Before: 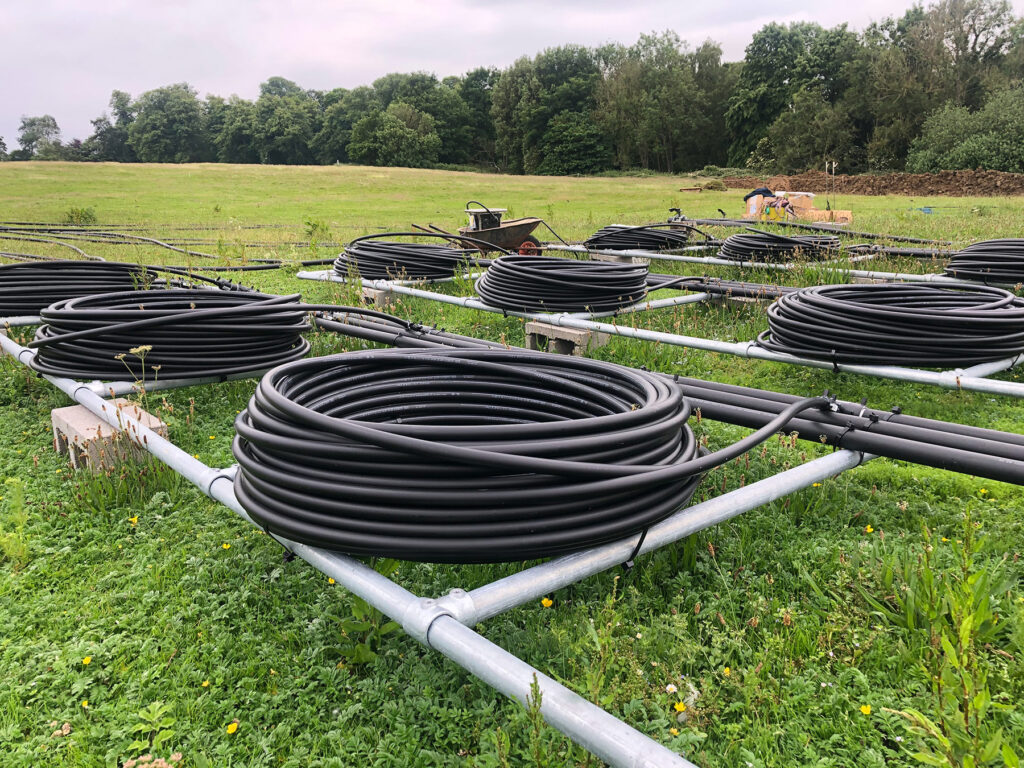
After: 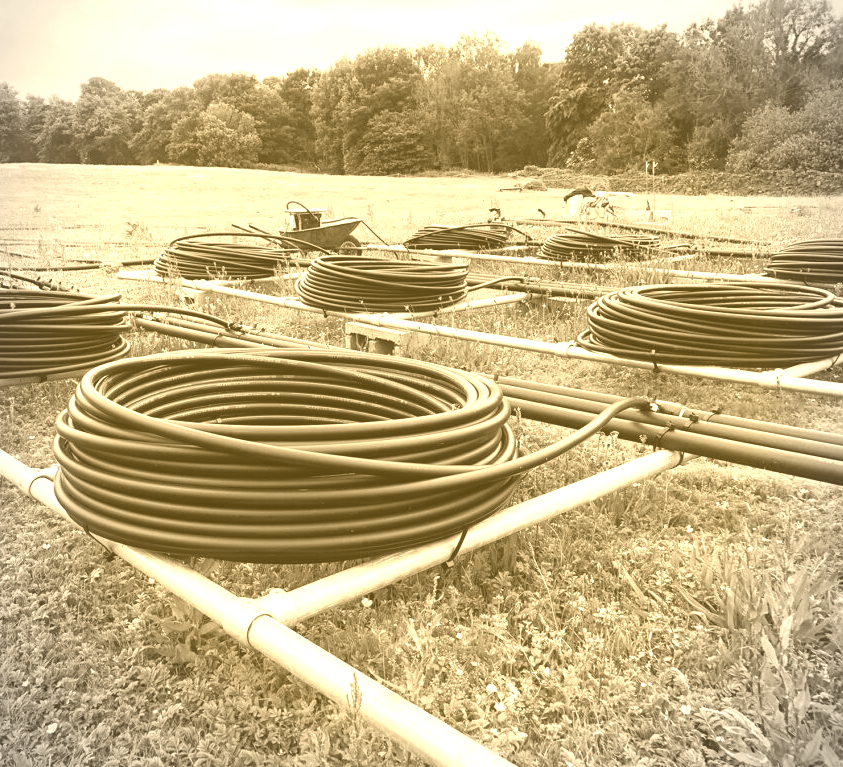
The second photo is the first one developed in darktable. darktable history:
crop: left 17.582%, bottom 0.031%
vignetting: on, module defaults
colorize: hue 36°, source mix 100%
color balance rgb: perceptual saturation grading › global saturation 20%, perceptual saturation grading › highlights -25%, perceptual saturation grading › shadows 25%
